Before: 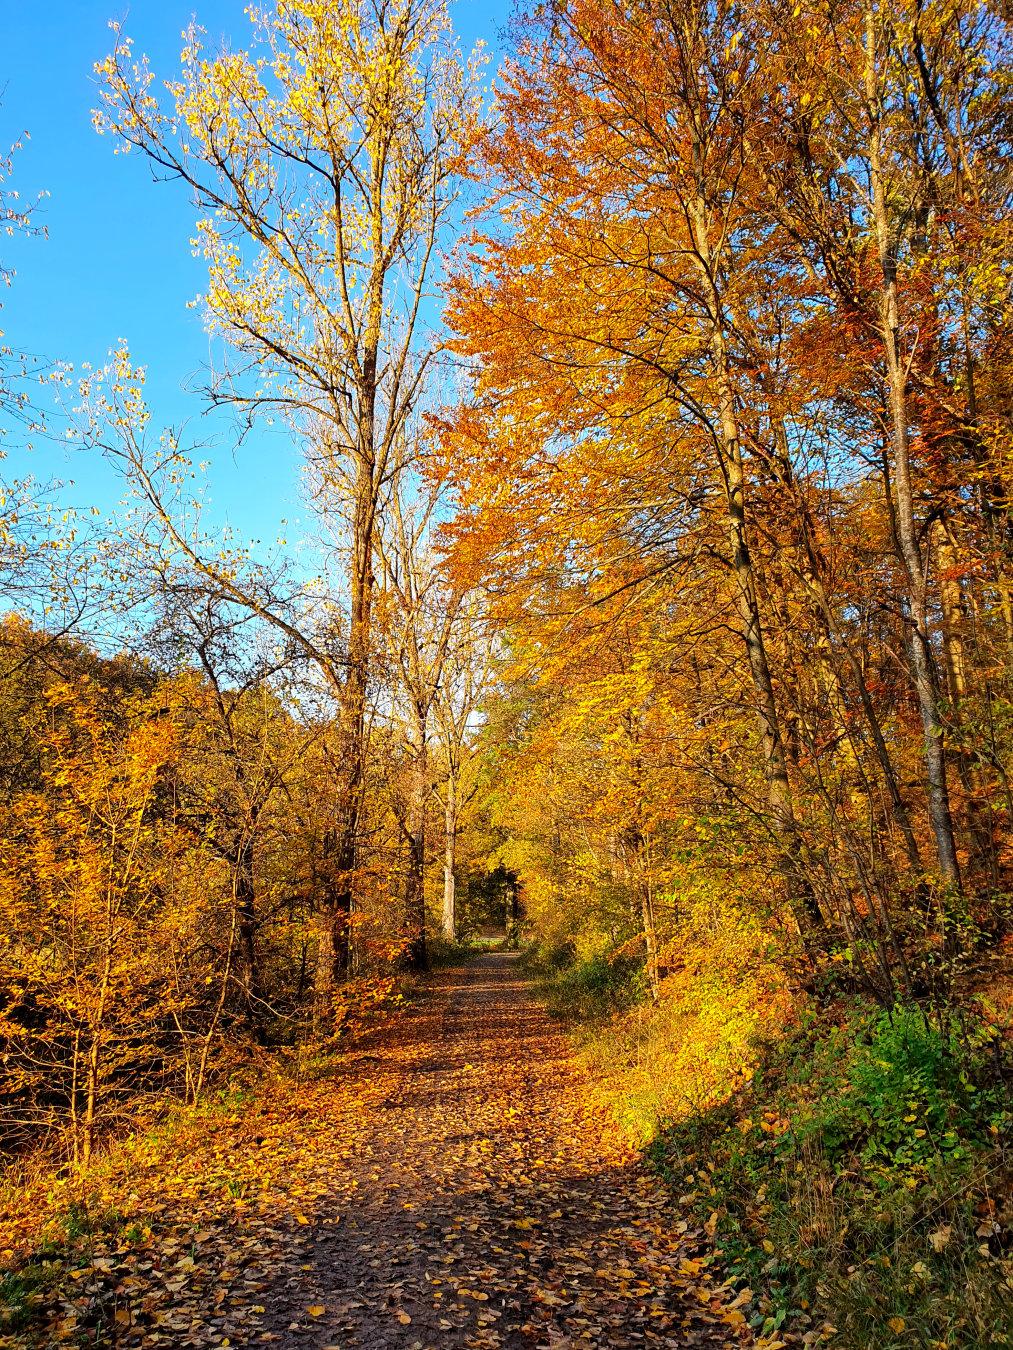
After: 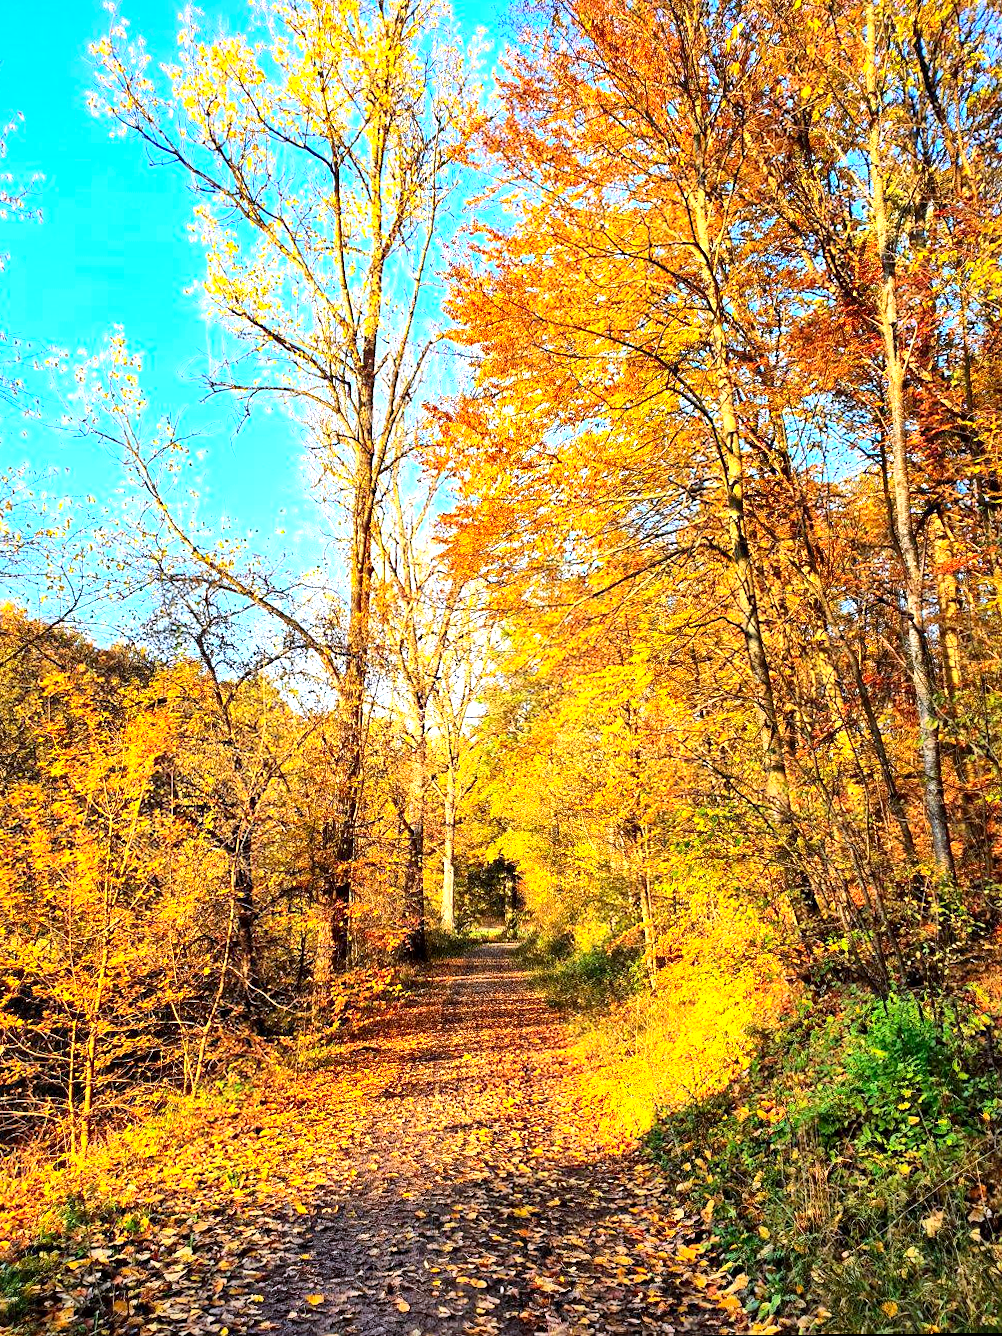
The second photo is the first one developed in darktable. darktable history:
exposure: black level correction 0, exposure 0.7 EV, compensate exposure bias true, compensate highlight preservation false
white balance: red 0.967, blue 1.049
local contrast: mode bilateral grid, contrast 25, coarseness 60, detail 151%, midtone range 0.2
contrast brightness saturation: contrast 0.2, brightness 0.16, saturation 0.22
rotate and perspective: rotation 0.174°, lens shift (vertical) 0.013, lens shift (horizontal) 0.019, shear 0.001, automatic cropping original format, crop left 0.007, crop right 0.991, crop top 0.016, crop bottom 0.997
